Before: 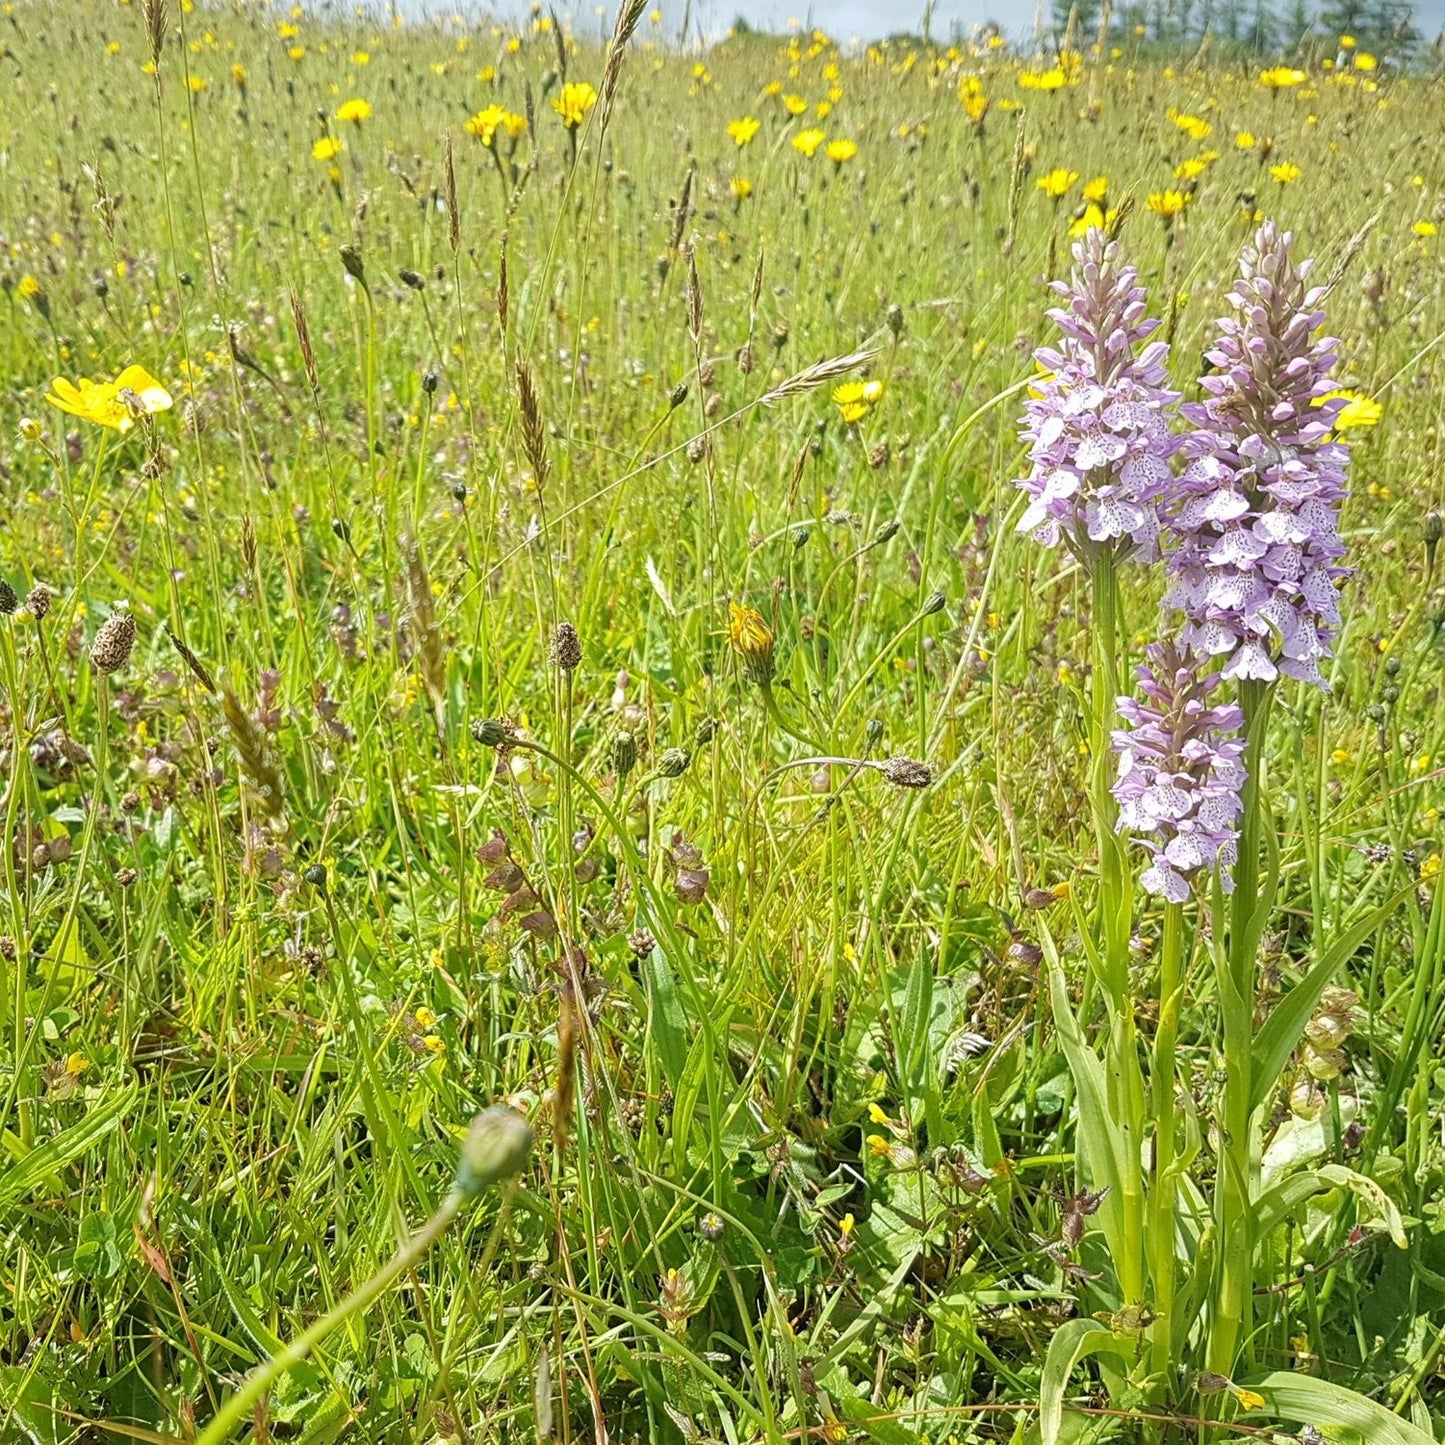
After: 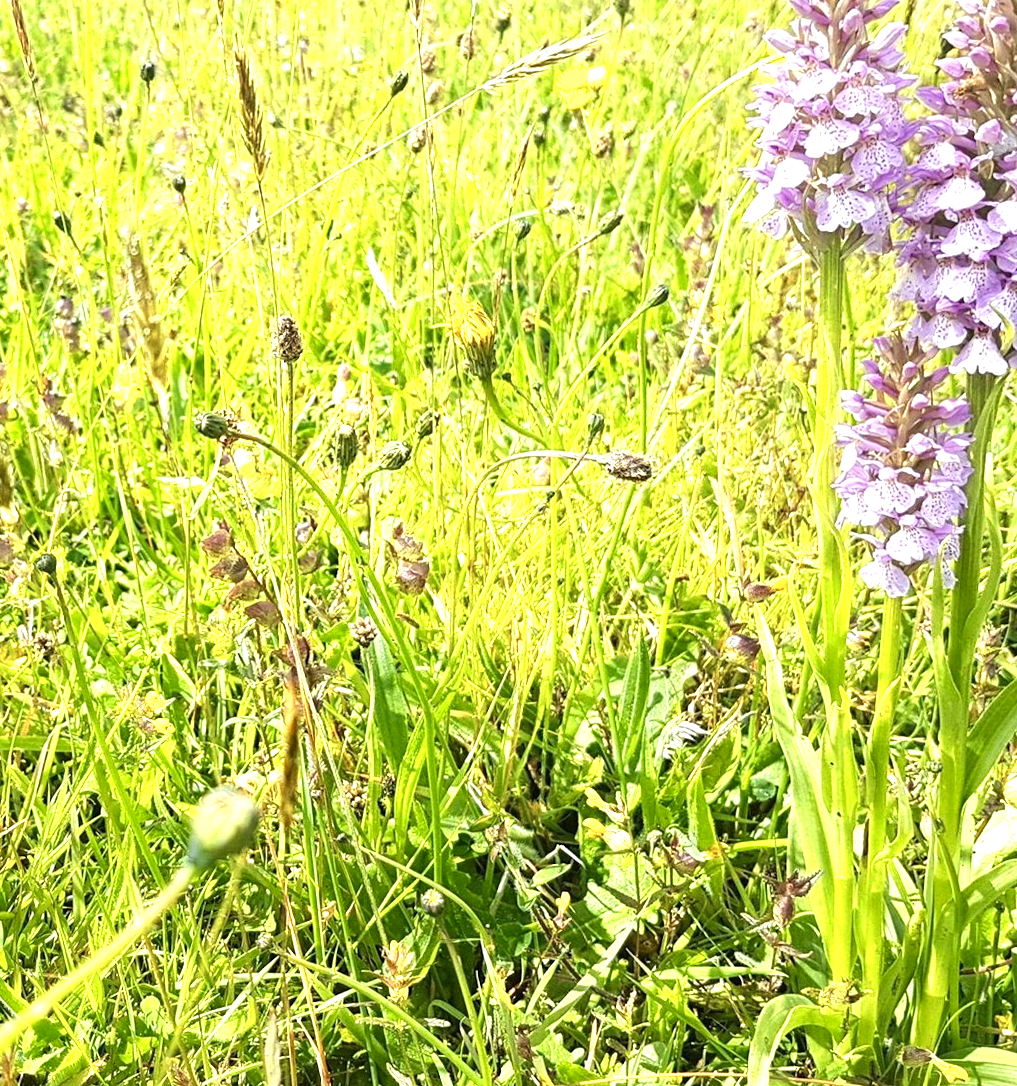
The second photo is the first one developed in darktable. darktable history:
color zones: curves: ch0 [(0.004, 0.305) (0.261, 0.623) (0.389, 0.399) (0.708, 0.571) (0.947, 0.34)]; ch1 [(0.025, 0.645) (0.229, 0.584) (0.326, 0.551) (0.484, 0.262) (0.757, 0.643)]
rotate and perspective: rotation 0.074°, lens shift (vertical) 0.096, lens shift (horizontal) -0.041, crop left 0.043, crop right 0.952, crop top 0.024, crop bottom 0.979
crop: left 16.871%, top 22.857%, right 9.116%
exposure: black level correction 0, exposure 0.3 EV, compensate highlight preservation false
tone equalizer: -8 EV -0.417 EV, -7 EV -0.389 EV, -6 EV -0.333 EV, -5 EV -0.222 EV, -3 EV 0.222 EV, -2 EV 0.333 EV, -1 EV 0.389 EV, +0 EV 0.417 EV, edges refinement/feathering 500, mask exposure compensation -1.57 EV, preserve details no
